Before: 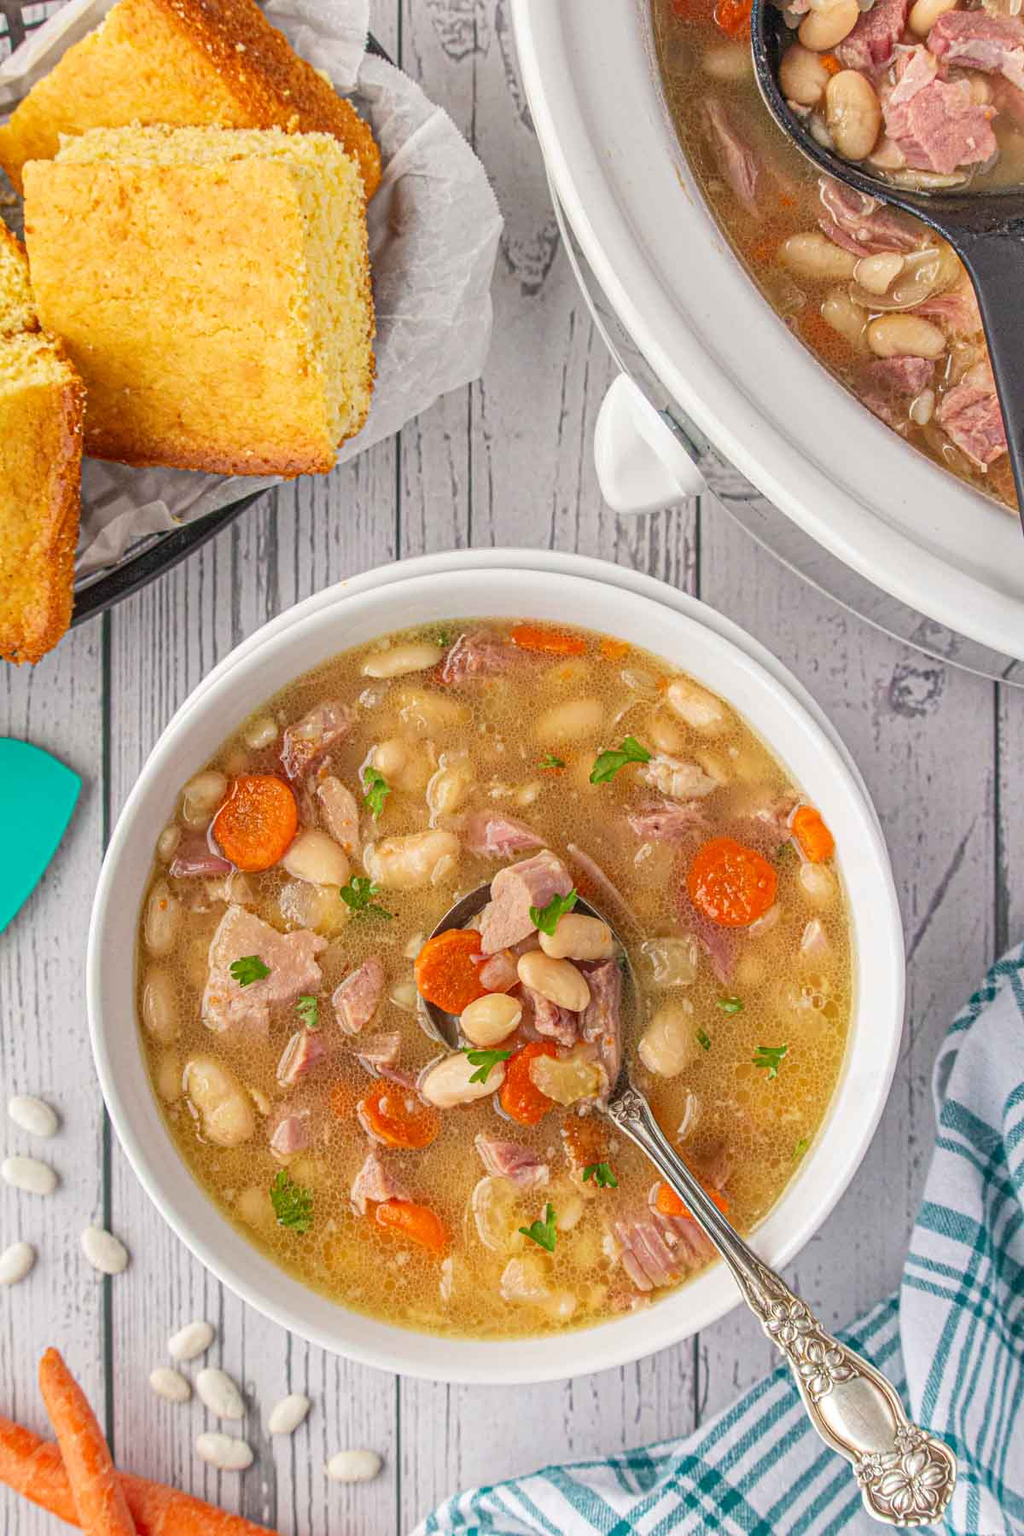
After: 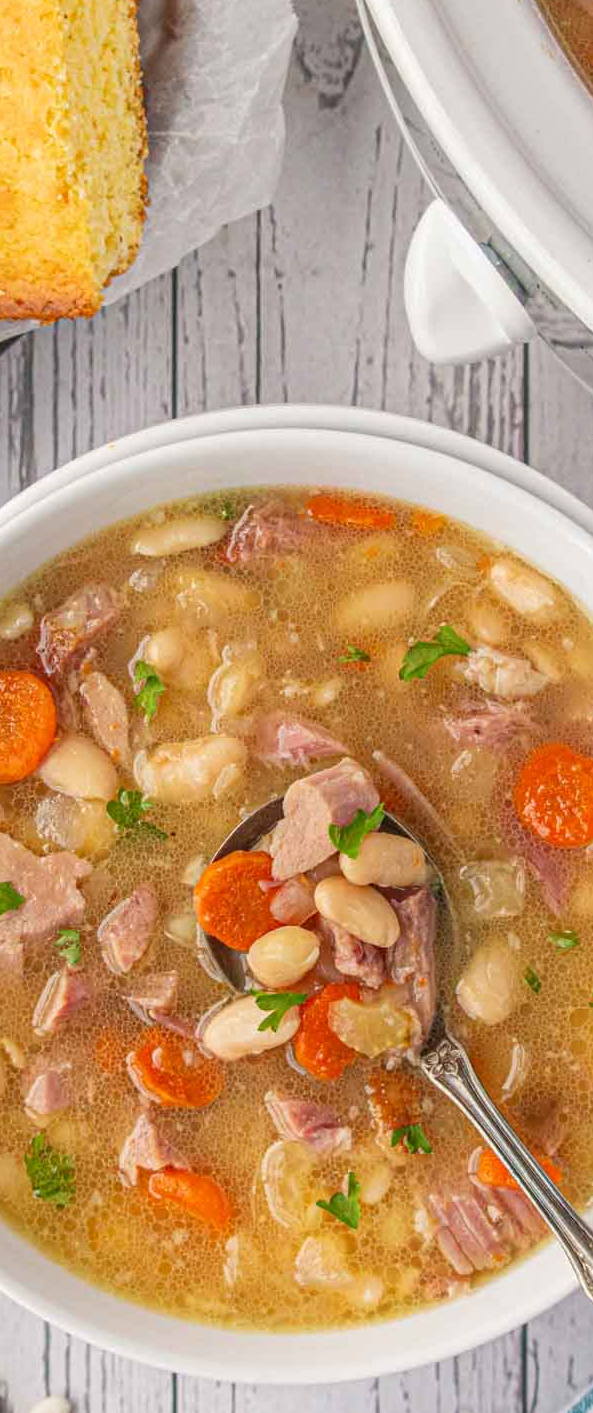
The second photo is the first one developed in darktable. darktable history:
crop and rotate: angle 0.02°, left 24.353%, top 13.219%, right 26.156%, bottom 8.224%
rotate and perspective: automatic cropping original format, crop left 0, crop top 0
